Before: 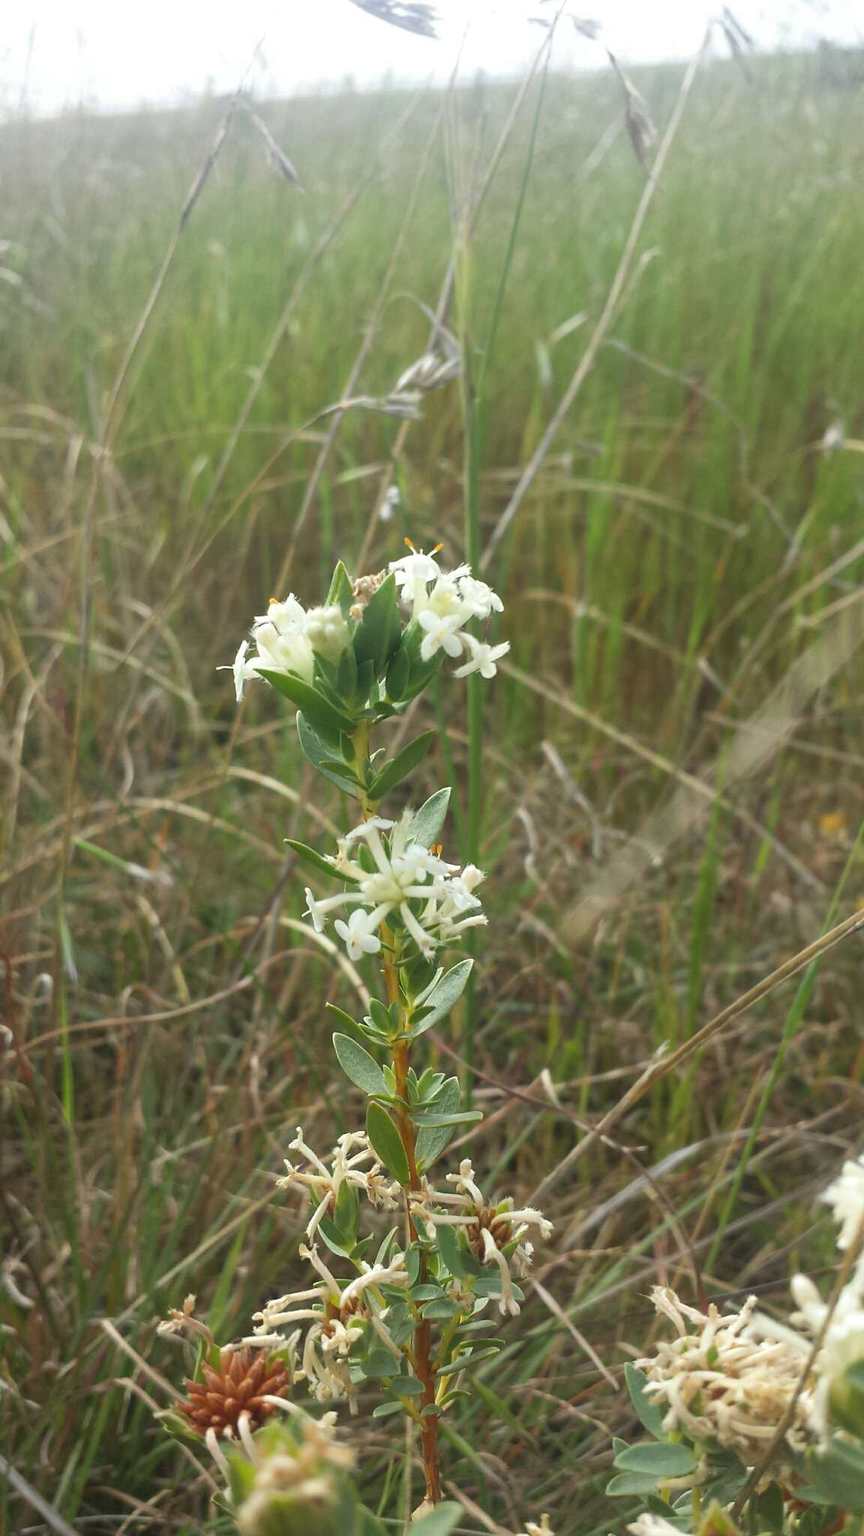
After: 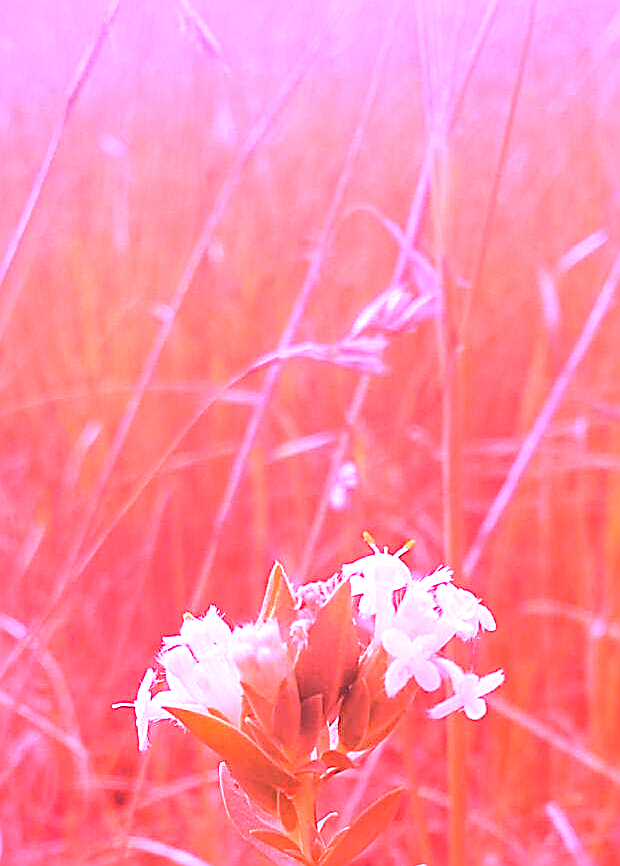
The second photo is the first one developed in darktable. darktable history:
exposure: compensate highlight preservation false
white balance: red 4.26, blue 1.802
sharpen: on, module defaults
crop: left 15.306%, top 9.065%, right 30.789%, bottom 48.638%
tone equalizer: on, module defaults
